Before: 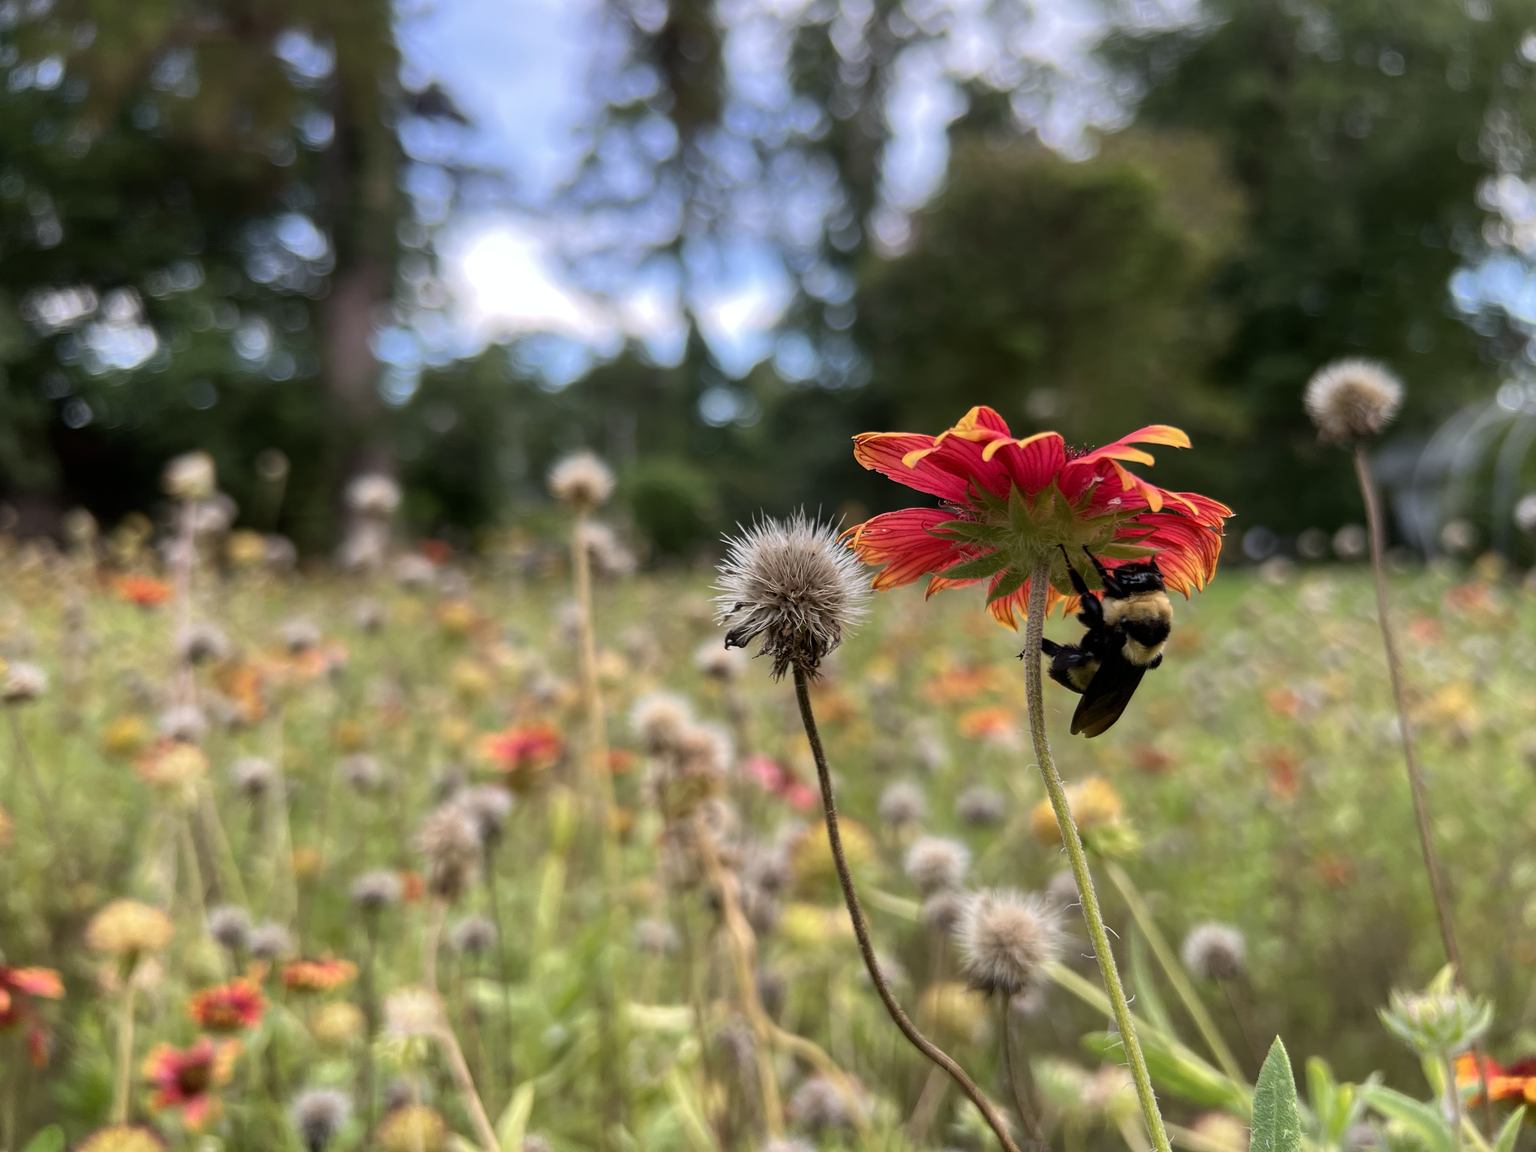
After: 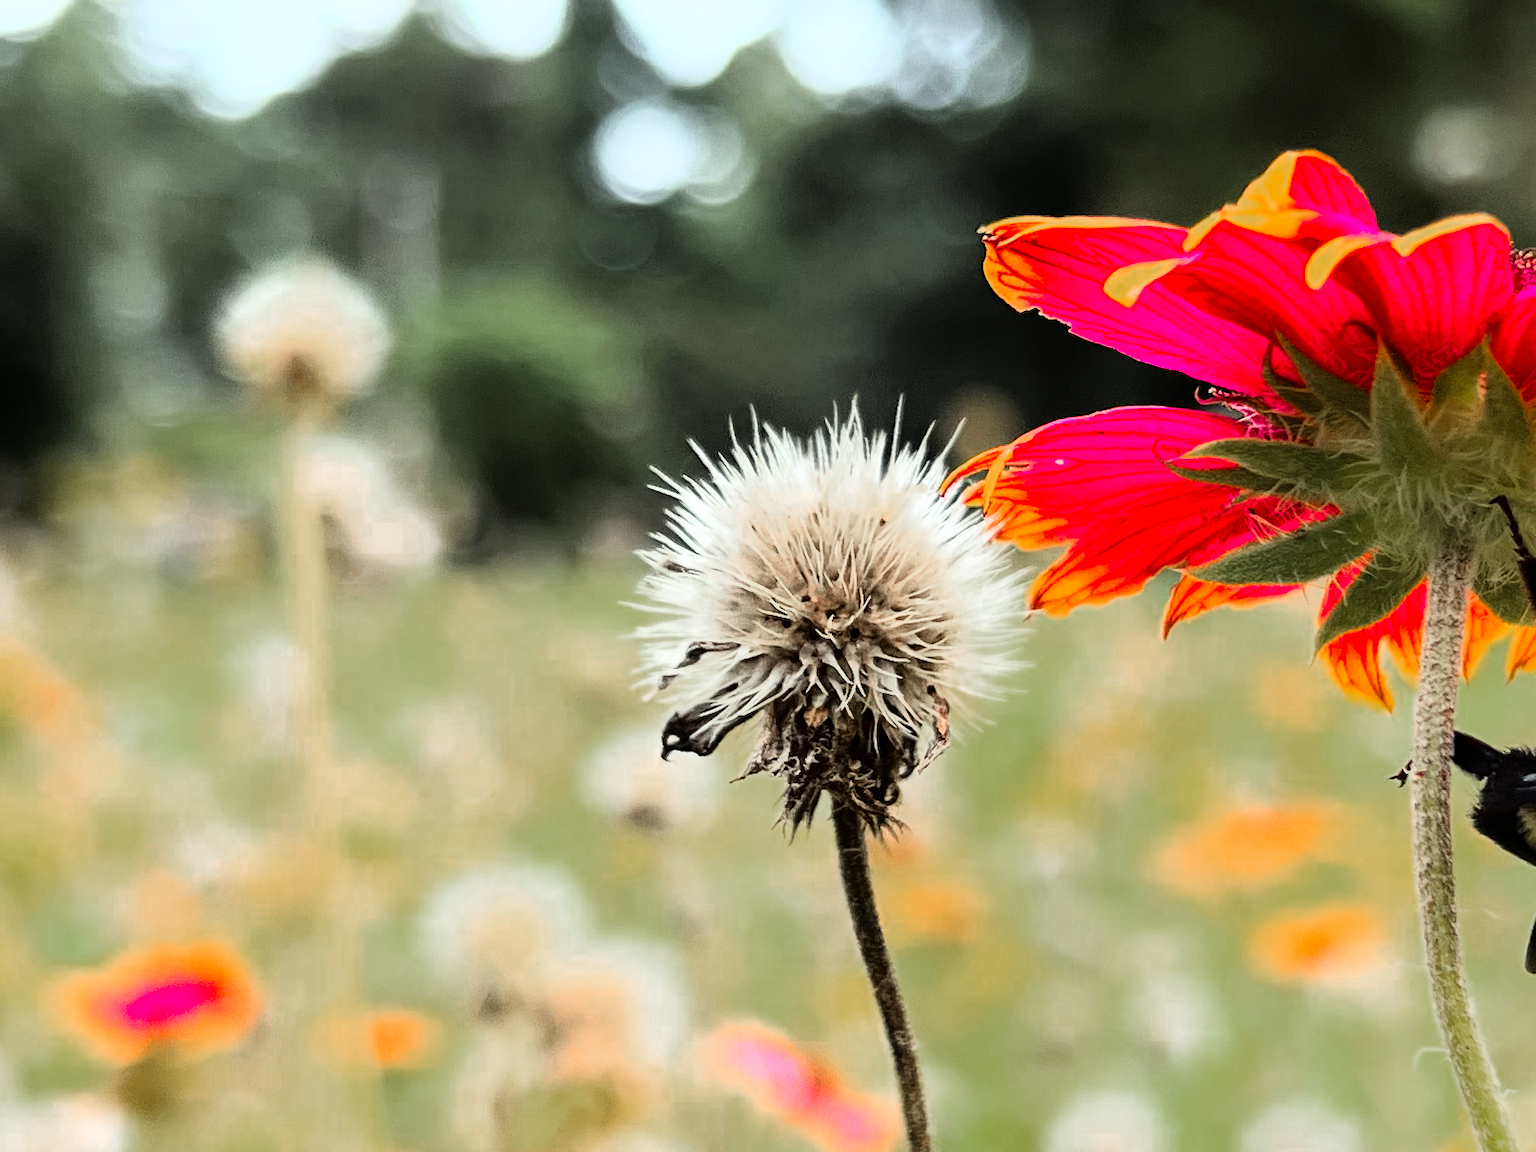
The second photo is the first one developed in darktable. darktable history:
color zones: curves: ch0 [(0, 0.48) (0.209, 0.398) (0.305, 0.332) (0.429, 0.493) (0.571, 0.5) (0.714, 0.5) (0.857, 0.5) (1, 0.48)]; ch1 [(0, 0.736) (0.143, 0.625) (0.225, 0.371) (0.429, 0.256) (0.571, 0.241) (0.714, 0.213) (0.857, 0.48) (1, 0.736)]; ch2 [(0, 0.448) (0.143, 0.498) (0.286, 0.5) (0.429, 0.5) (0.571, 0.5) (0.714, 0.5) (0.857, 0.5) (1, 0.448)]
color correction: highlights a* -8, highlights b* 3.1
exposure: black level correction 0, exposure 0.7 EV, compensate exposure bias true, compensate highlight preservation false
crop: left 30%, top 30%, right 30%, bottom 30%
white balance: emerald 1
rgb curve: curves: ch0 [(0, 0) (0.21, 0.15) (0.24, 0.21) (0.5, 0.75) (0.75, 0.96) (0.89, 0.99) (1, 1)]; ch1 [(0, 0.02) (0.21, 0.13) (0.25, 0.2) (0.5, 0.67) (0.75, 0.9) (0.89, 0.97) (1, 1)]; ch2 [(0, 0.02) (0.21, 0.13) (0.25, 0.2) (0.5, 0.67) (0.75, 0.9) (0.89, 0.97) (1, 1)], compensate middle gray true
